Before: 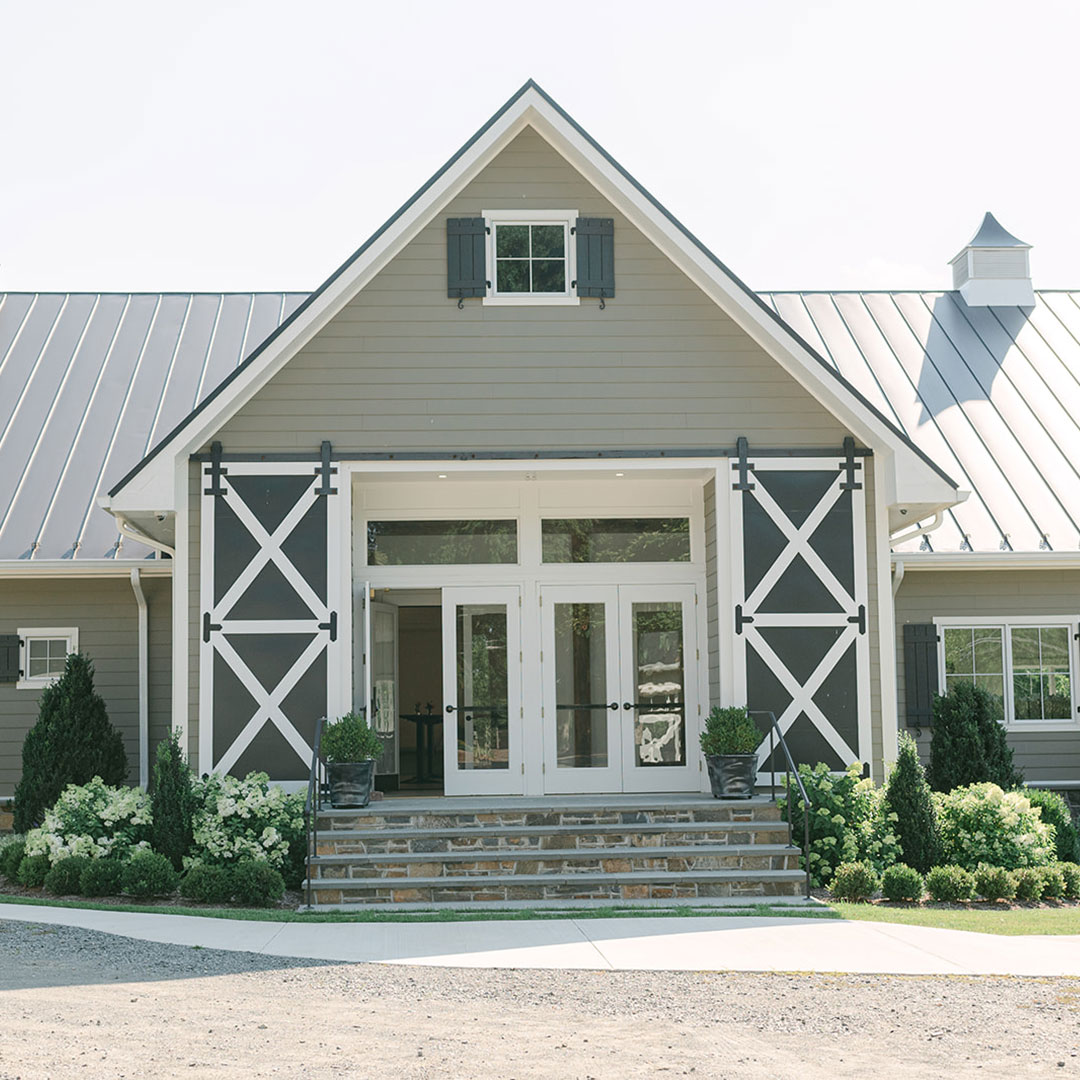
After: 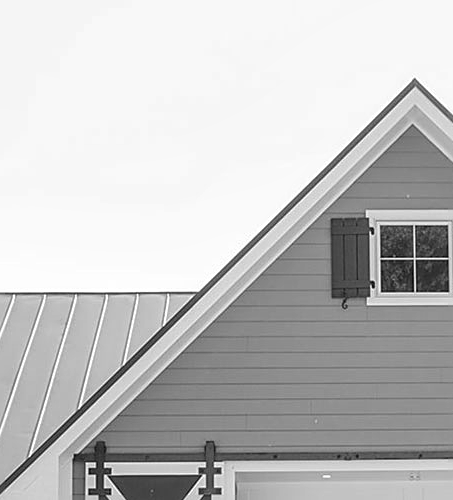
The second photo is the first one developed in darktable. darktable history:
local contrast: on, module defaults
base curve: curves: ch0 [(0, 0) (0.989, 0.992)], preserve colors none
crop and rotate: left 10.817%, top 0.062%, right 47.194%, bottom 53.626%
sharpen: on, module defaults
monochrome: on, module defaults
